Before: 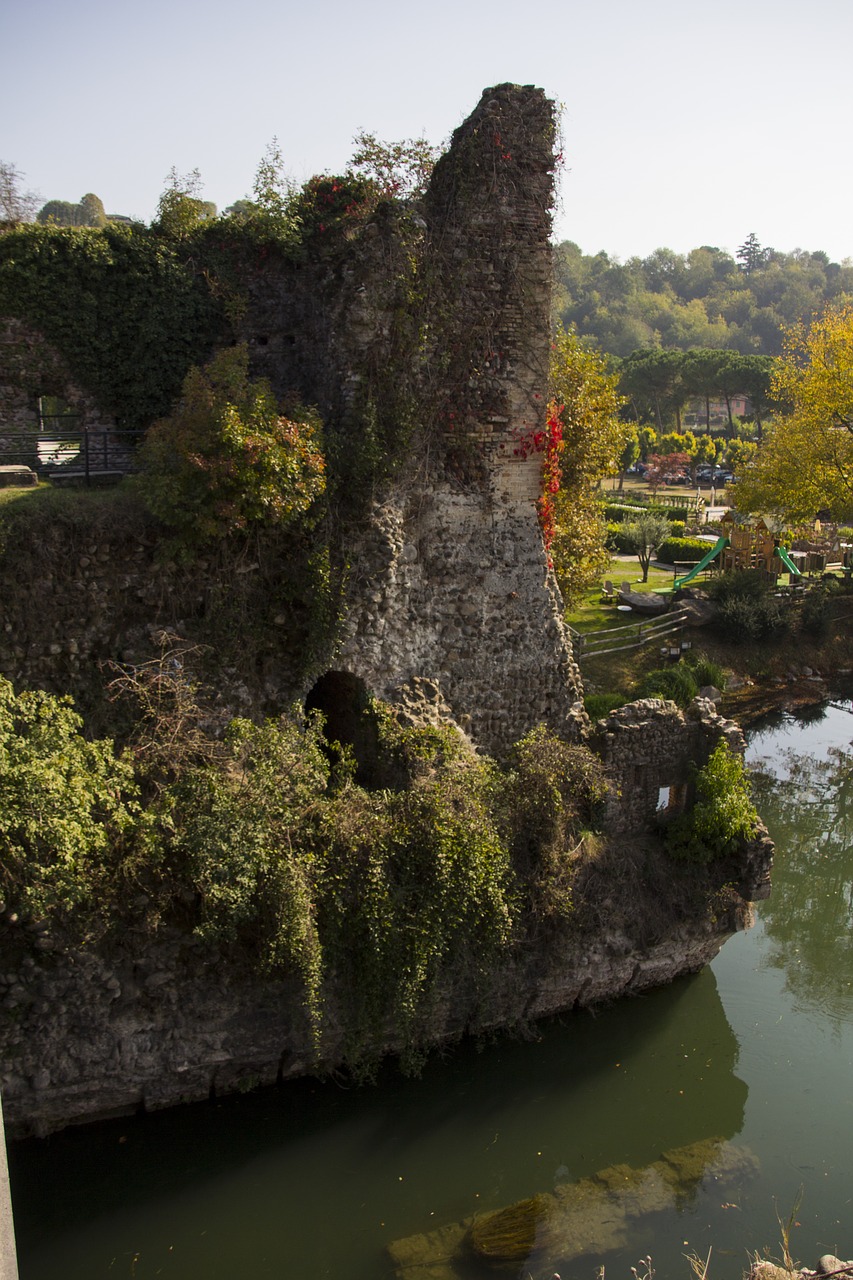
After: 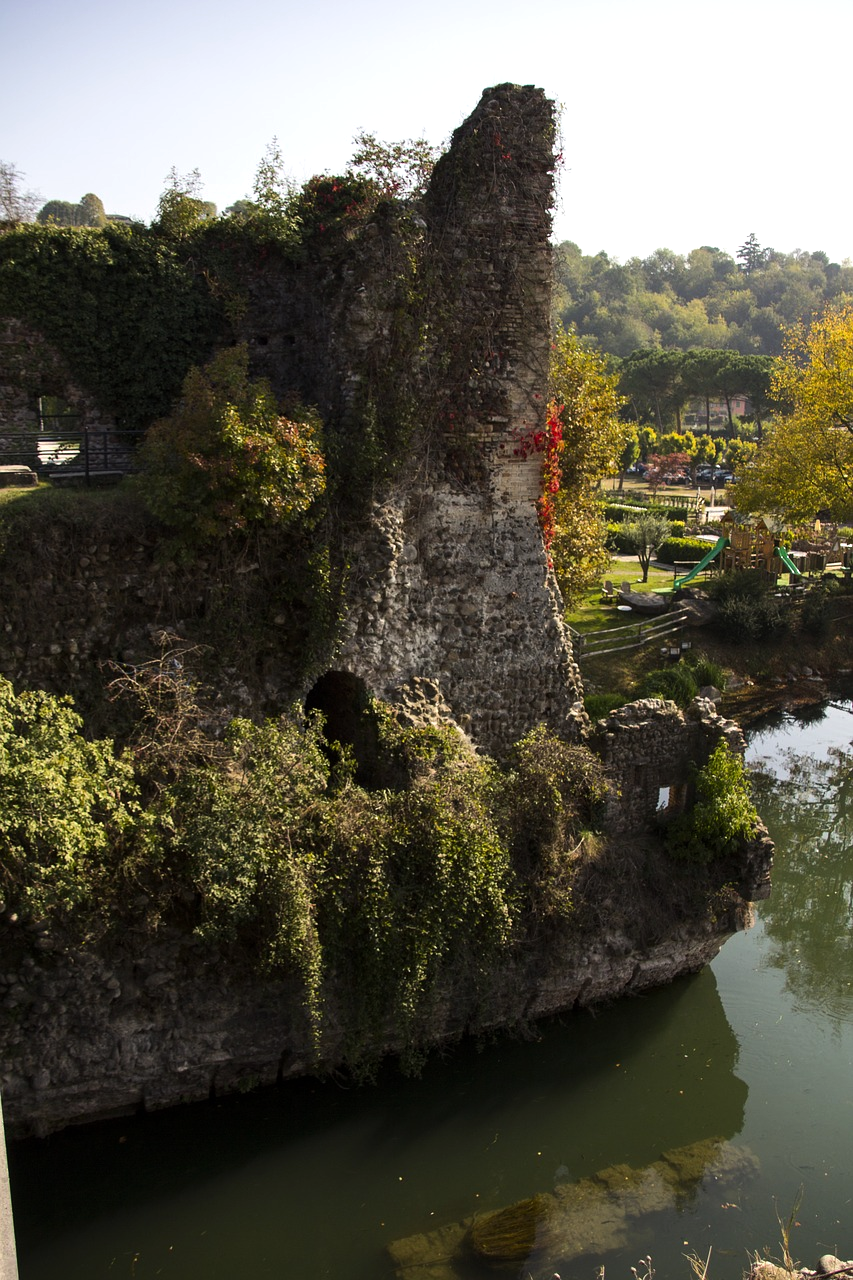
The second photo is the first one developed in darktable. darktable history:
white balance: emerald 1
tone equalizer: -8 EV -0.417 EV, -7 EV -0.389 EV, -6 EV -0.333 EV, -5 EV -0.222 EV, -3 EV 0.222 EV, -2 EV 0.333 EV, -1 EV 0.389 EV, +0 EV 0.417 EV, edges refinement/feathering 500, mask exposure compensation -1.57 EV, preserve details no
